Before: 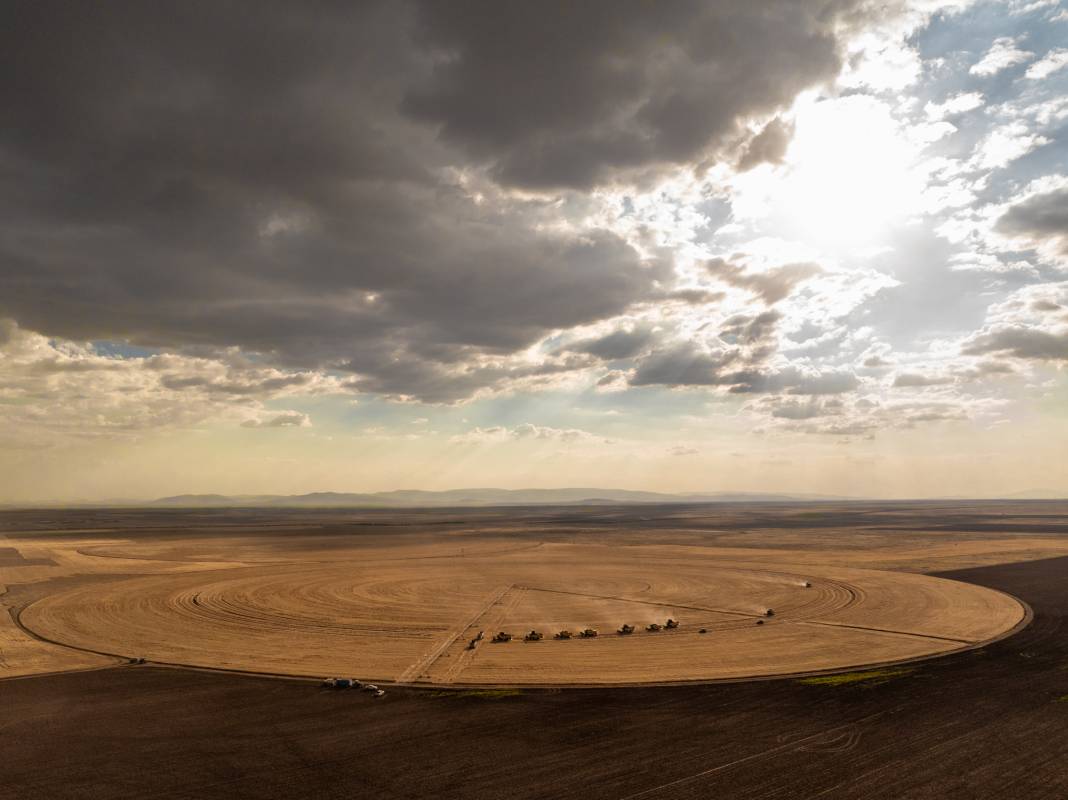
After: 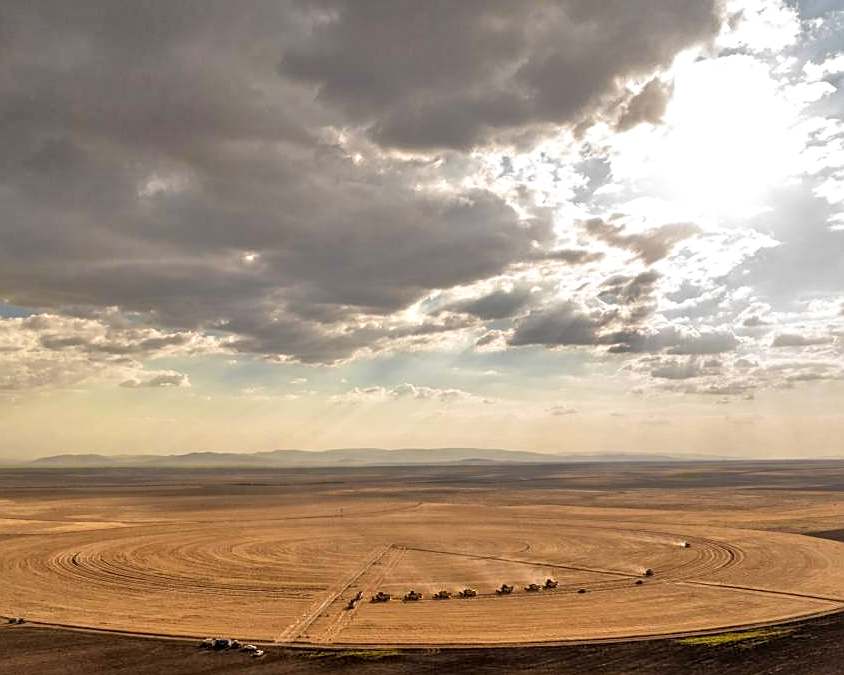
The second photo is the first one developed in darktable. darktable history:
sharpen: on, module defaults
local contrast: on, module defaults
tone curve: color space Lab, linked channels, preserve colors none
crop: left 11.377%, top 5.041%, right 9.593%, bottom 10.499%
tone equalizer: -7 EV 0.149 EV, -6 EV 0.584 EV, -5 EV 1.17 EV, -4 EV 1.36 EV, -3 EV 1.18 EV, -2 EV 0.6 EV, -1 EV 0.153 EV
